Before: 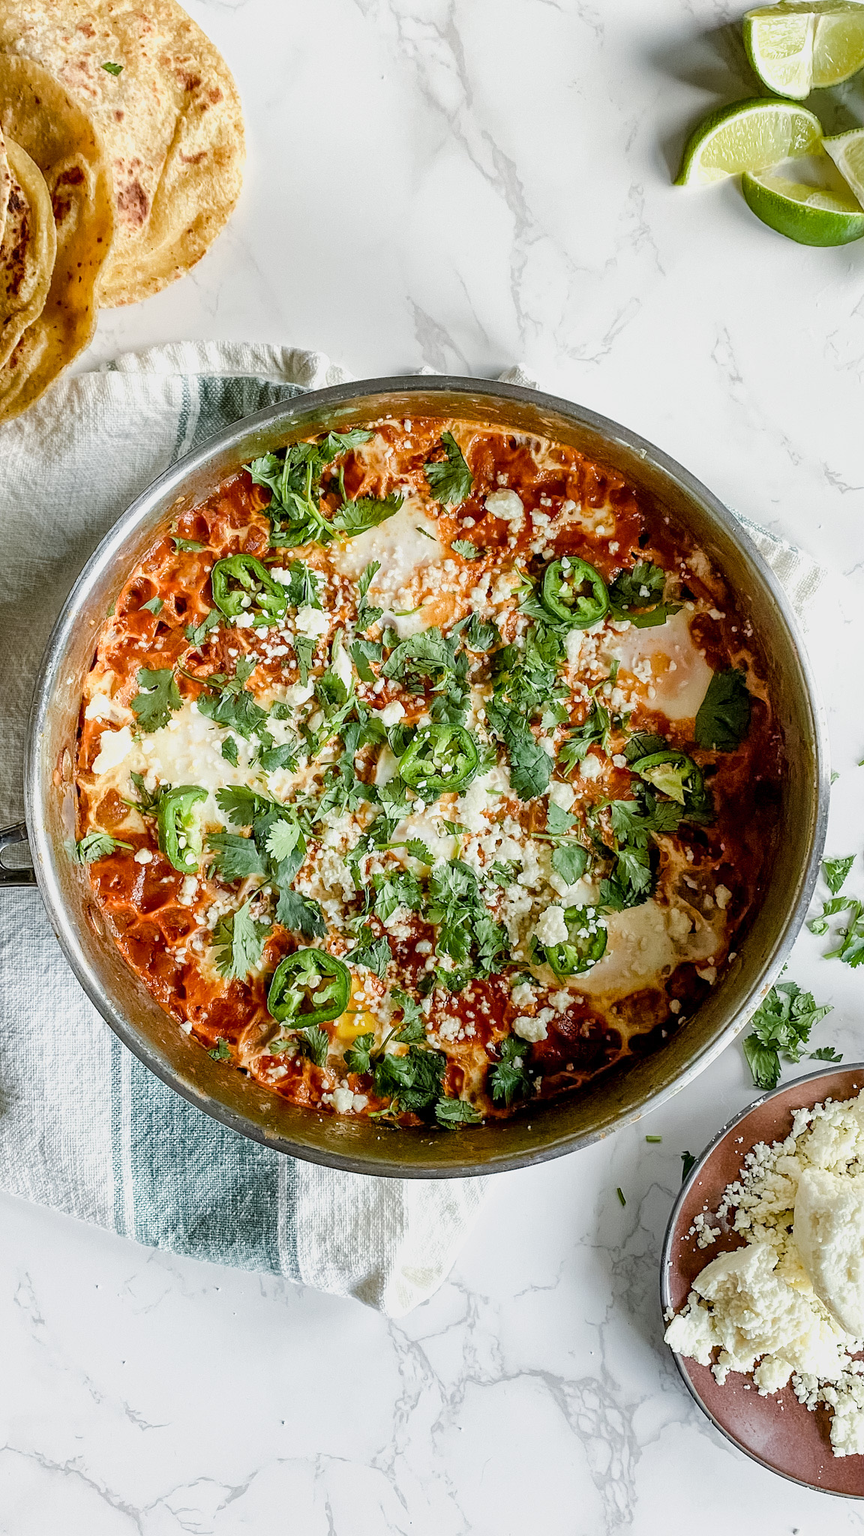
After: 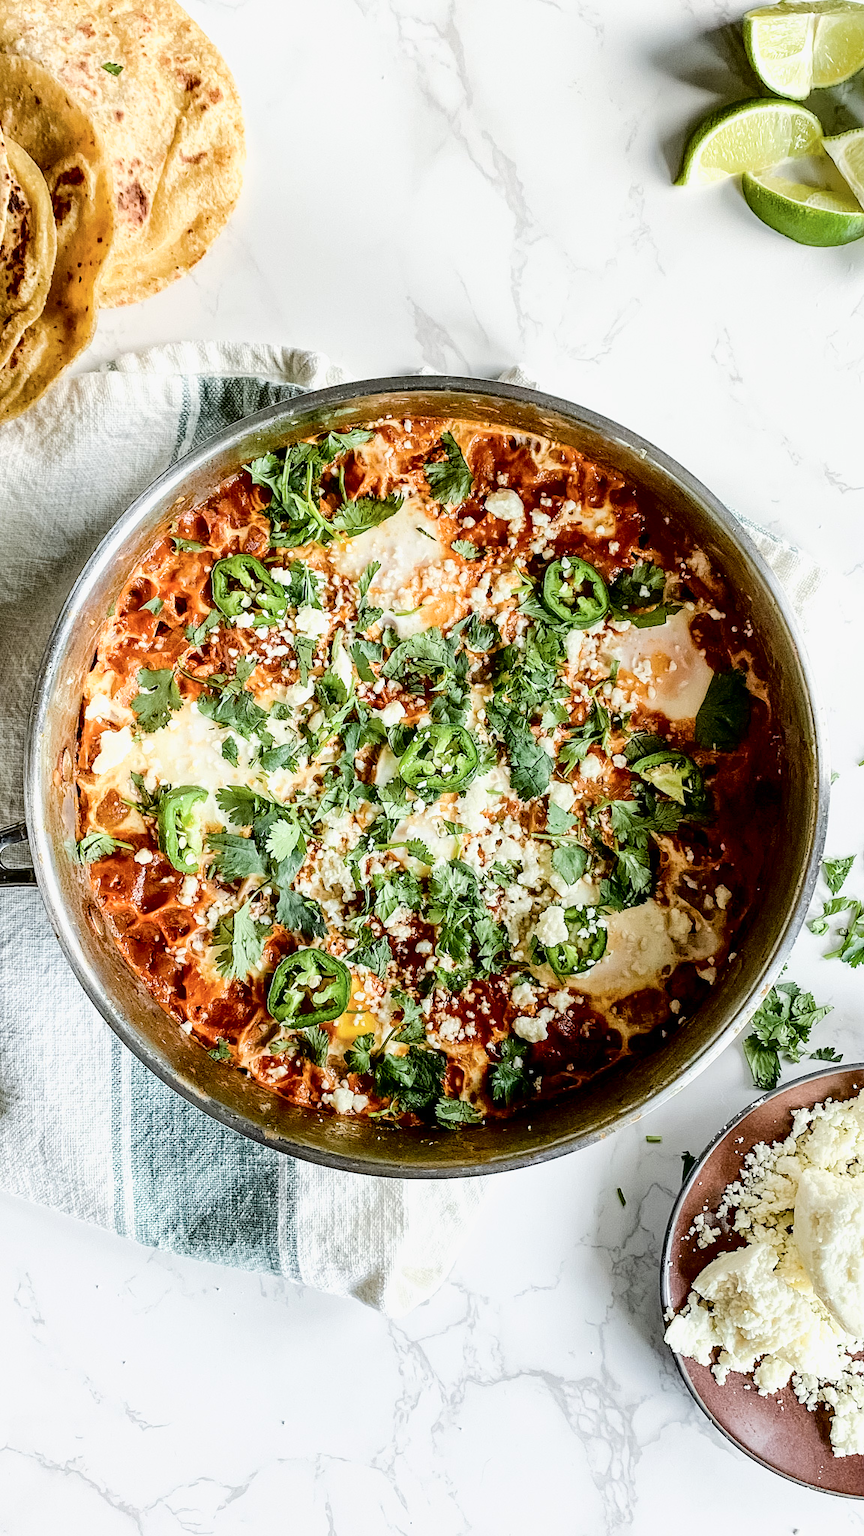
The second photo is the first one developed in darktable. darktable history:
tone curve: curves: ch0 [(0, 0) (0.003, 0.003) (0.011, 0.005) (0.025, 0.008) (0.044, 0.012) (0.069, 0.02) (0.1, 0.031) (0.136, 0.047) (0.177, 0.088) (0.224, 0.141) (0.277, 0.222) (0.335, 0.32) (0.399, 0.422) (0.468, 0.523) (0.543, 0.623) (0.623, 0.716) (0.709, 0.796) (0.801, 0.88) (0.898, 0.958) (1, 1)], color space Lab, independent channels, preserve colors none
